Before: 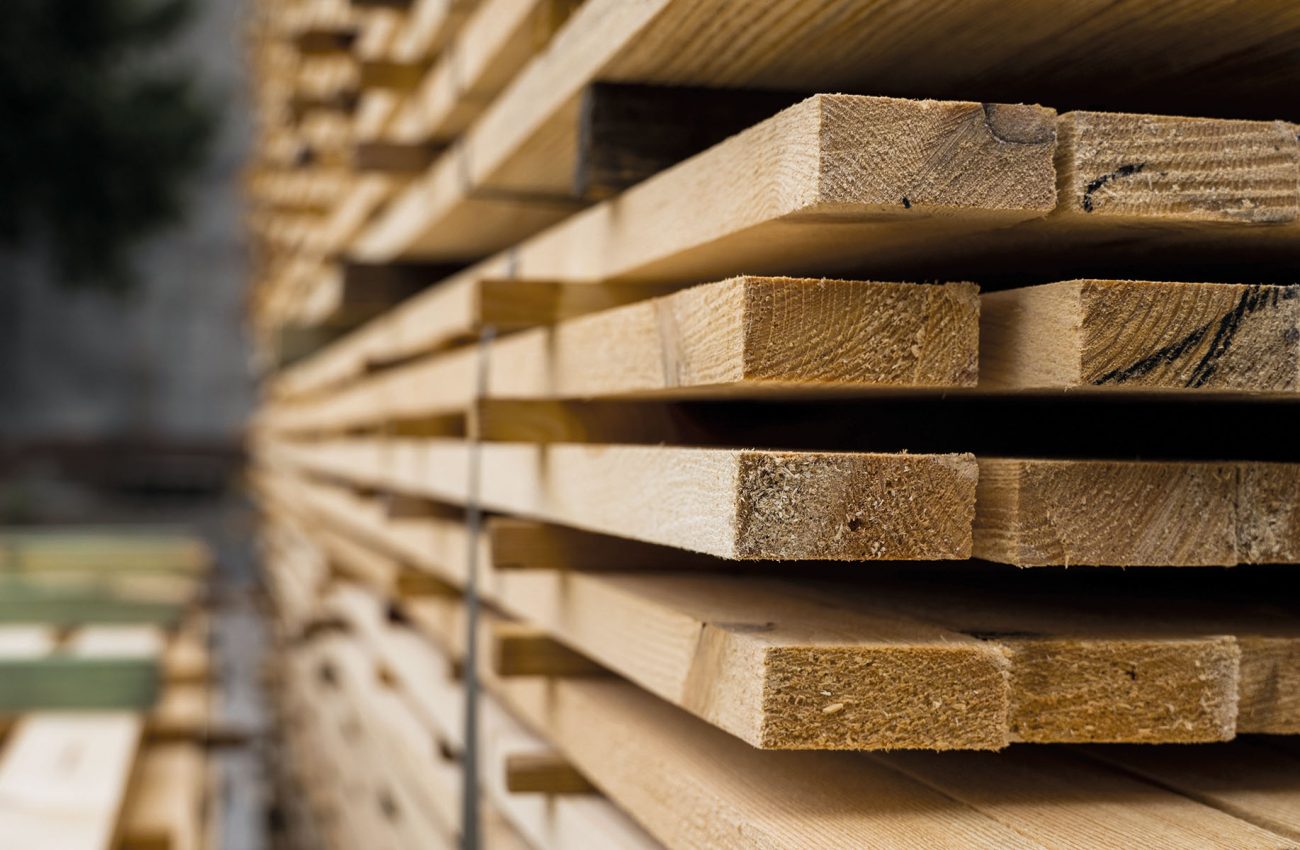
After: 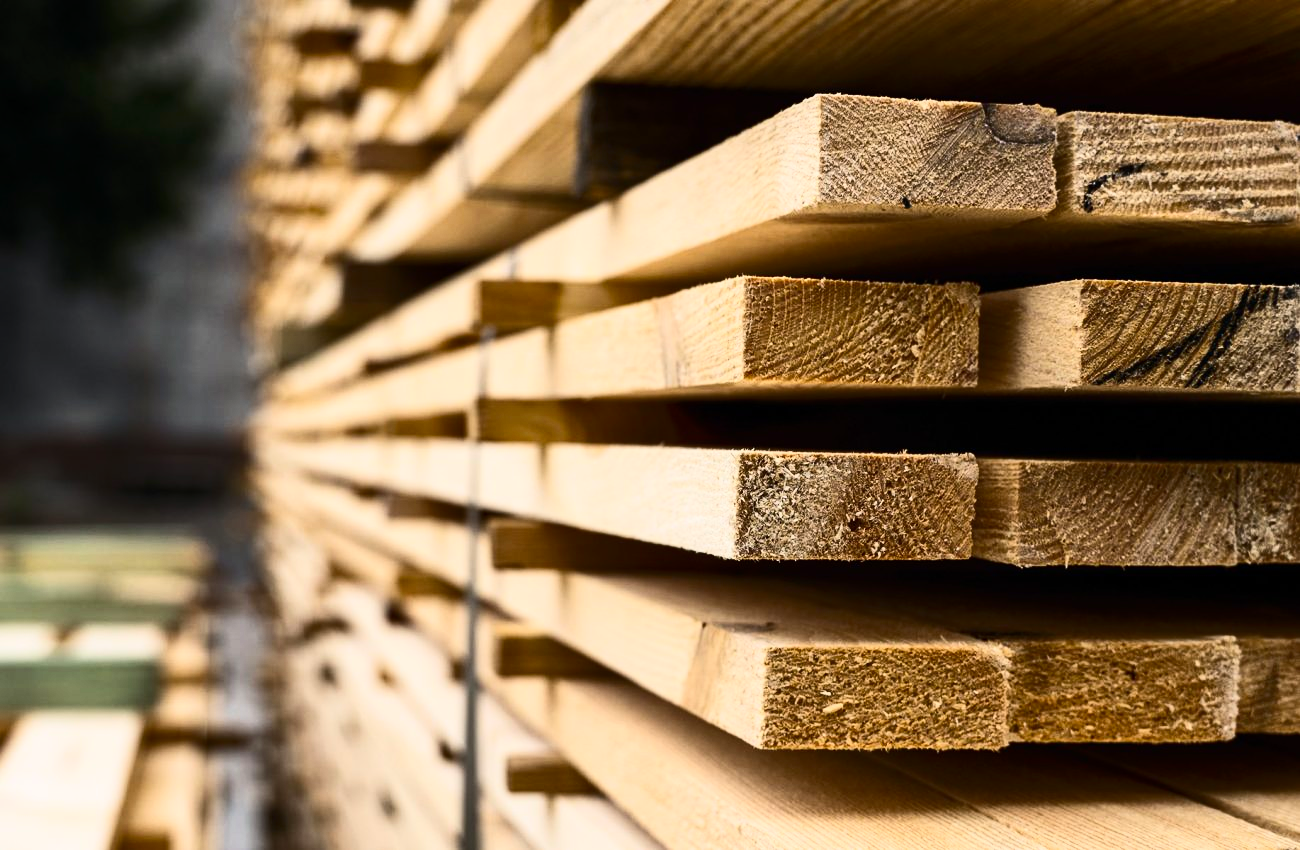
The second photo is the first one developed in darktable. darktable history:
contrast brightness saturation: contrast 0.41, brightness 0.107, saturation 0.206
